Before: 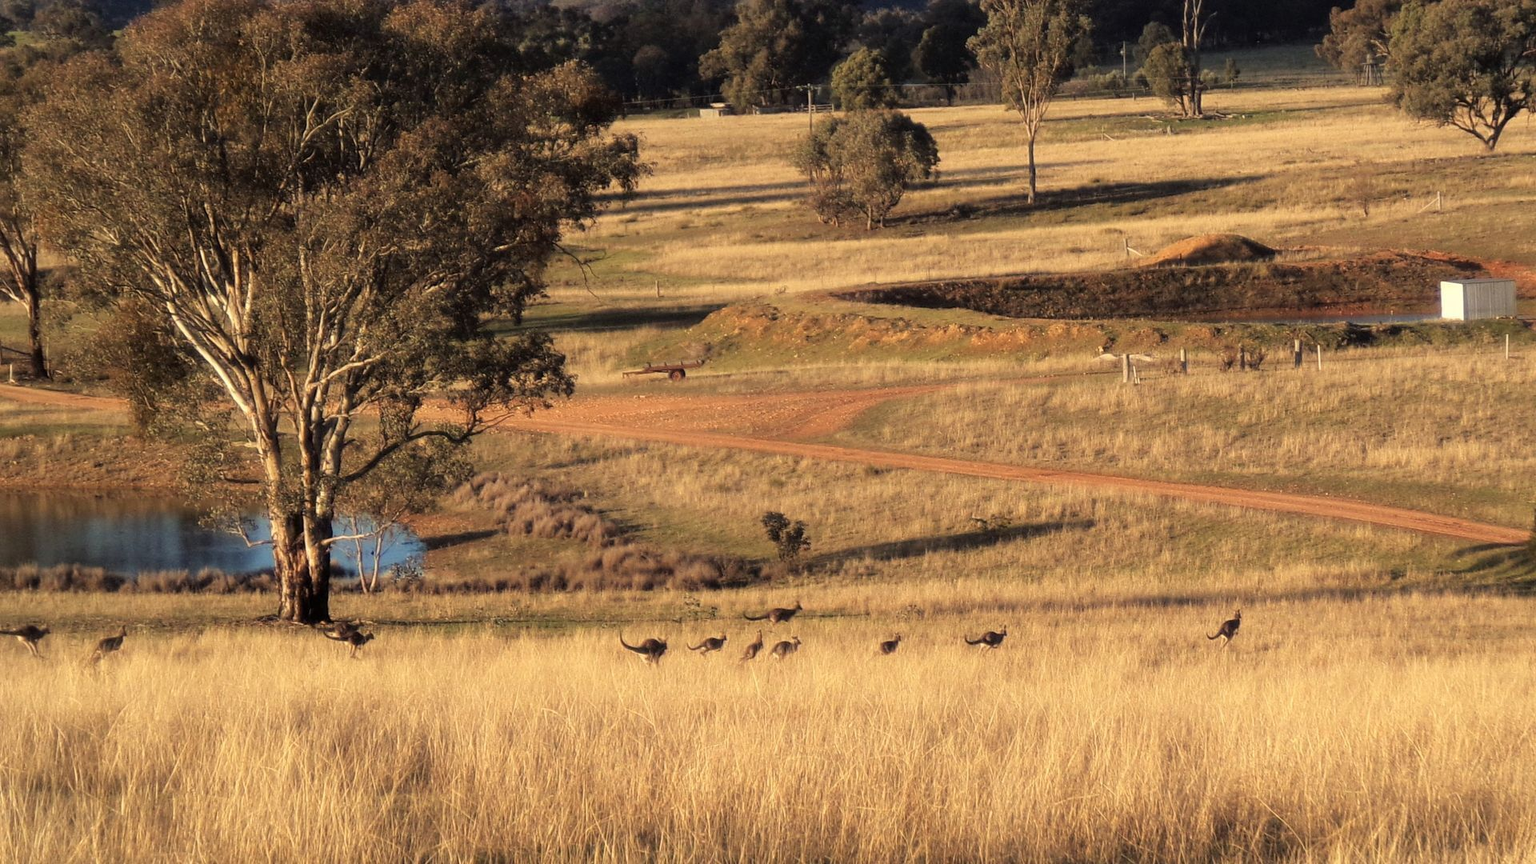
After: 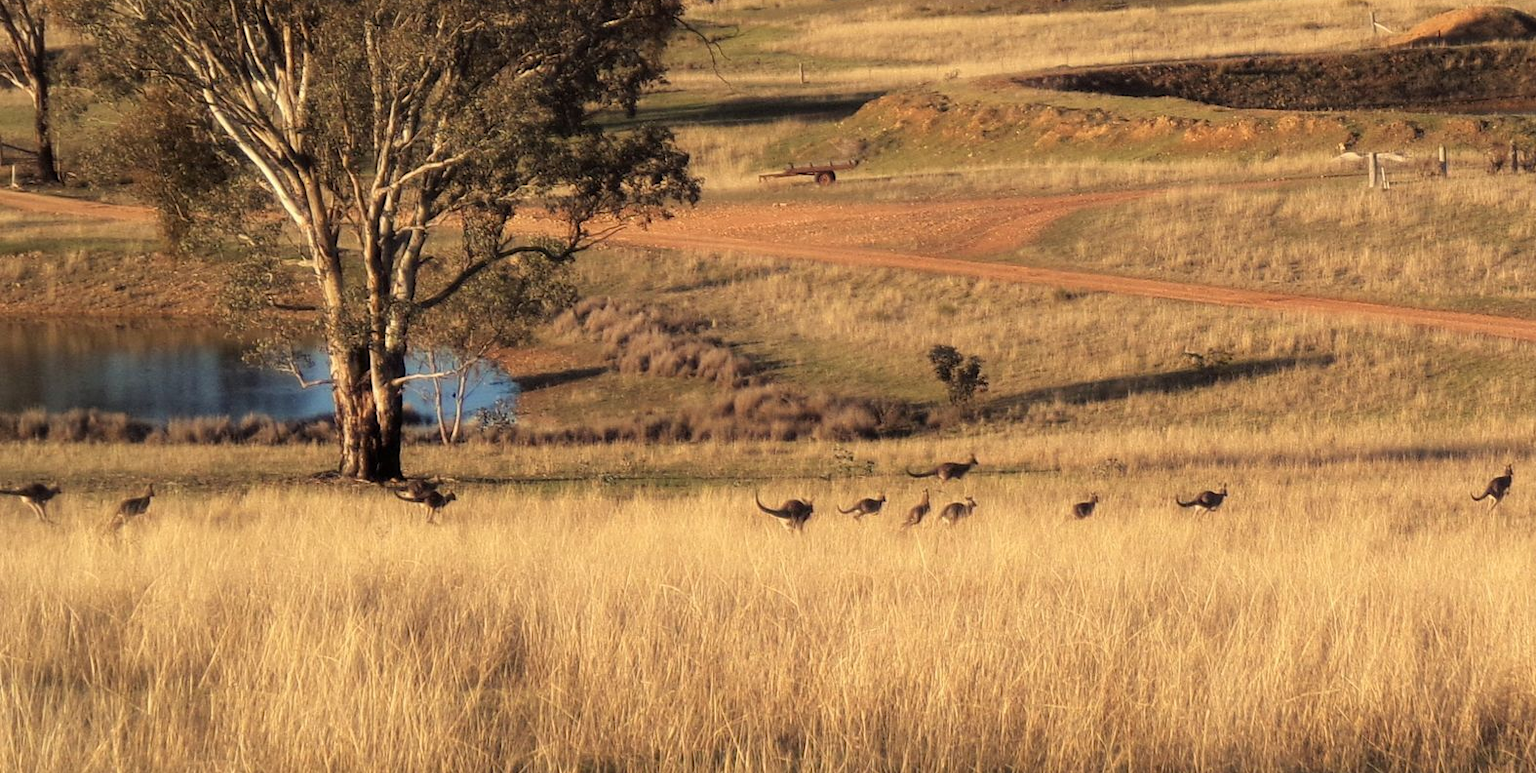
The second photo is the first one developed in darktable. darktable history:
crop: top 26.542%, right 17.946%
